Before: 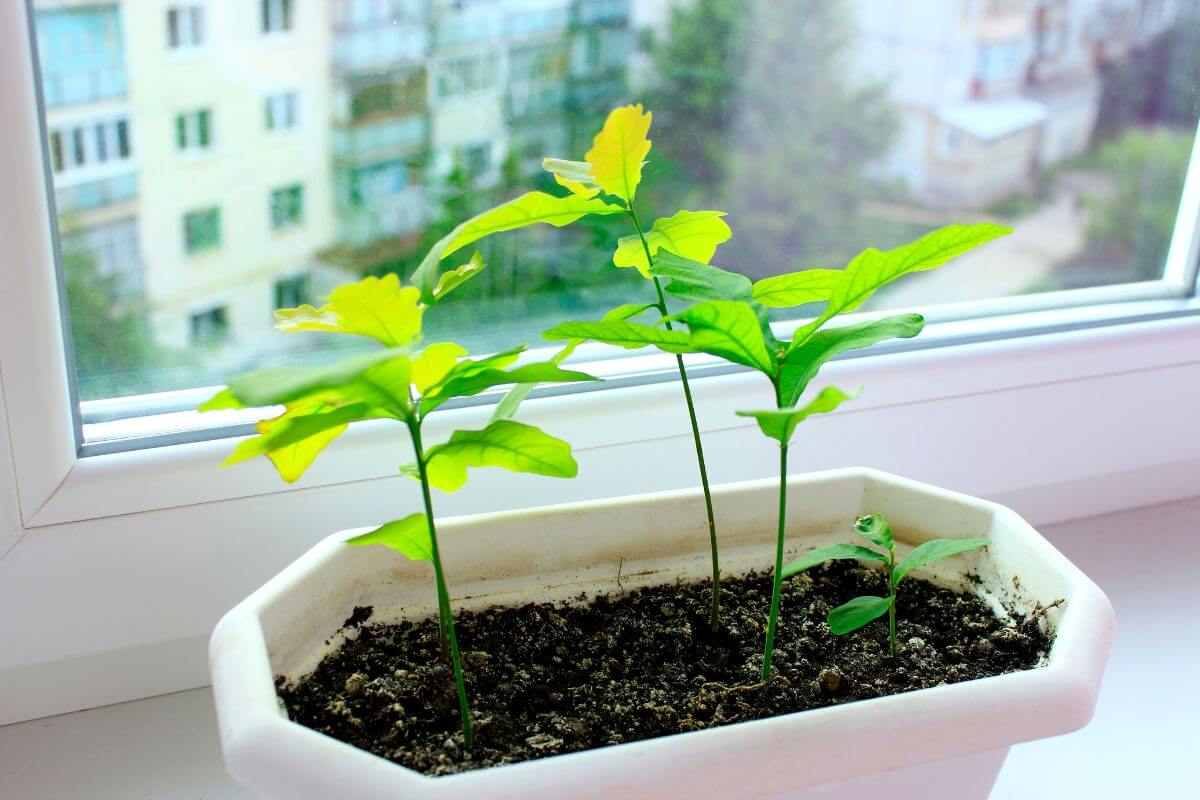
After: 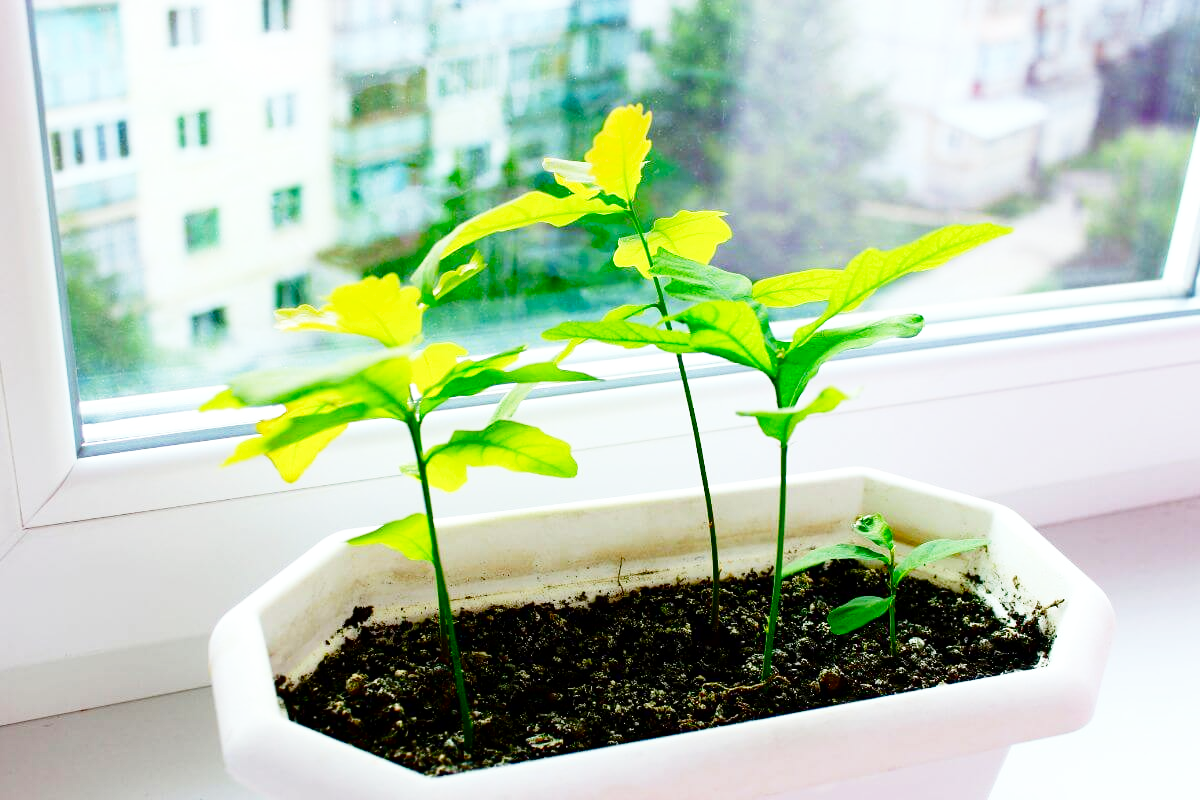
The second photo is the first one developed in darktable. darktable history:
base curve: curves: ch0 [(0, 0) (0.032, 0.037) (0.105, 0.228) (0.435, 0.76) (0.856, 0.983) (1, 1)], preserve colors none
levels: mode automatic, levels [0.093, 0.434, 0.988]
contrast brightness saturation: brightness -0.247, saturation 0.2
